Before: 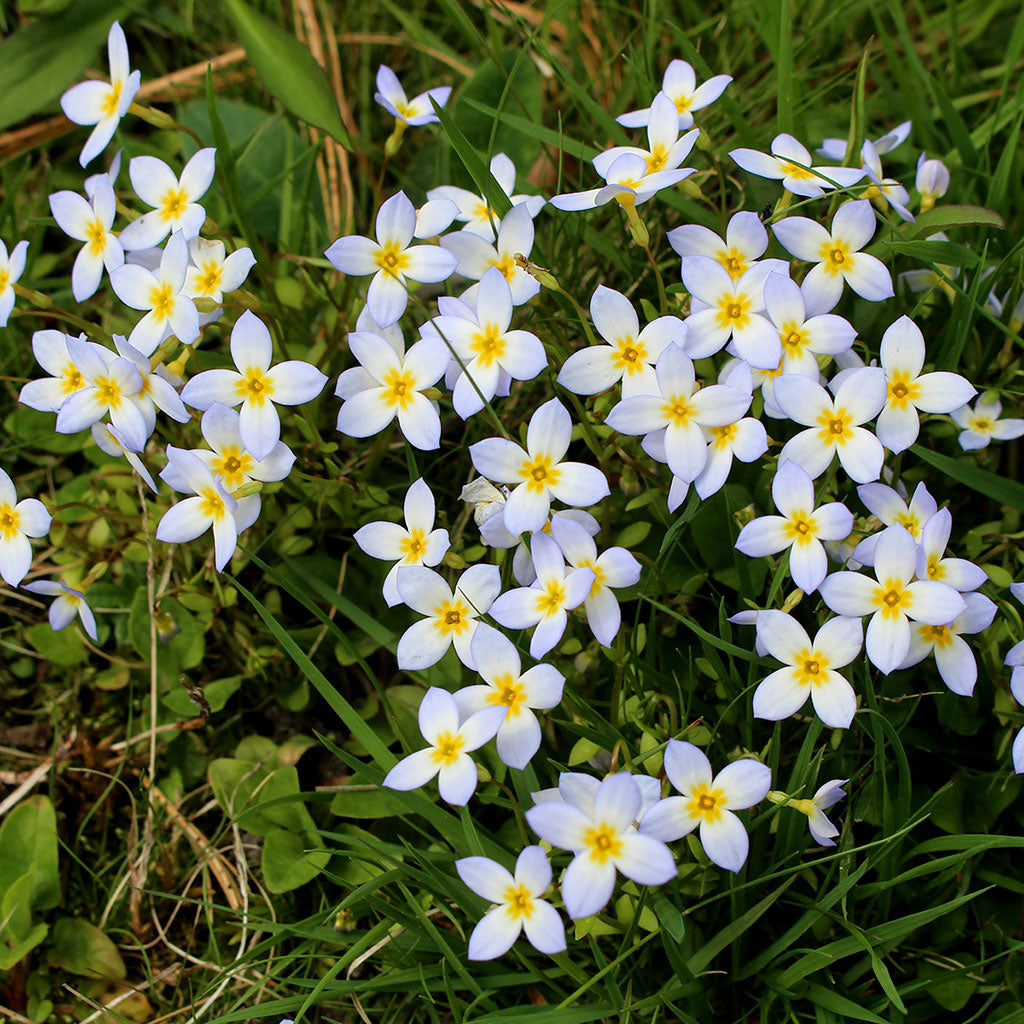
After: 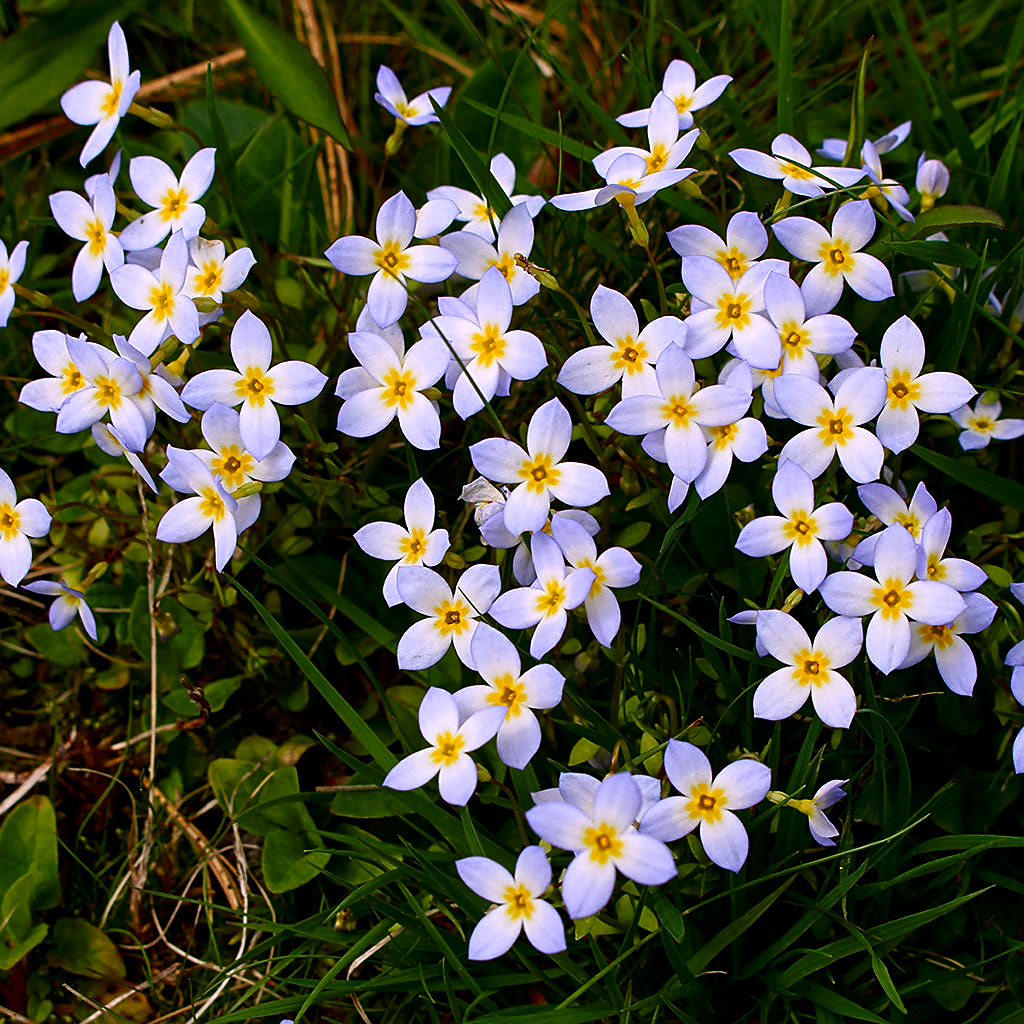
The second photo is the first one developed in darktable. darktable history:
contrast brightness saturation: contrast 0.1, brightness -0.26, saturation 0.14
white balance: red 1.066, blue 1.119
sharpen: on, module defaults
